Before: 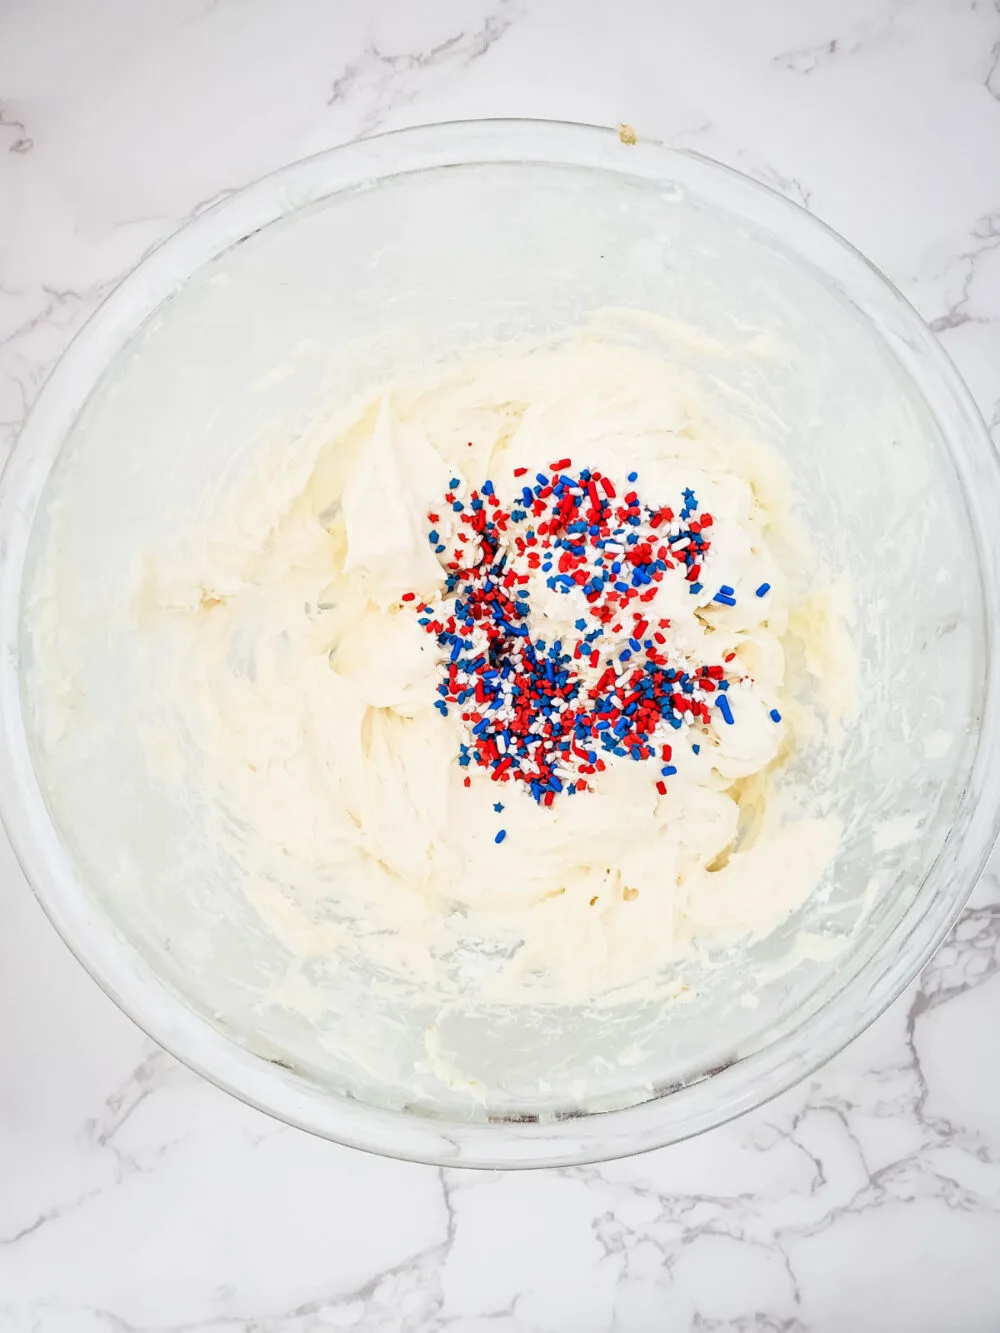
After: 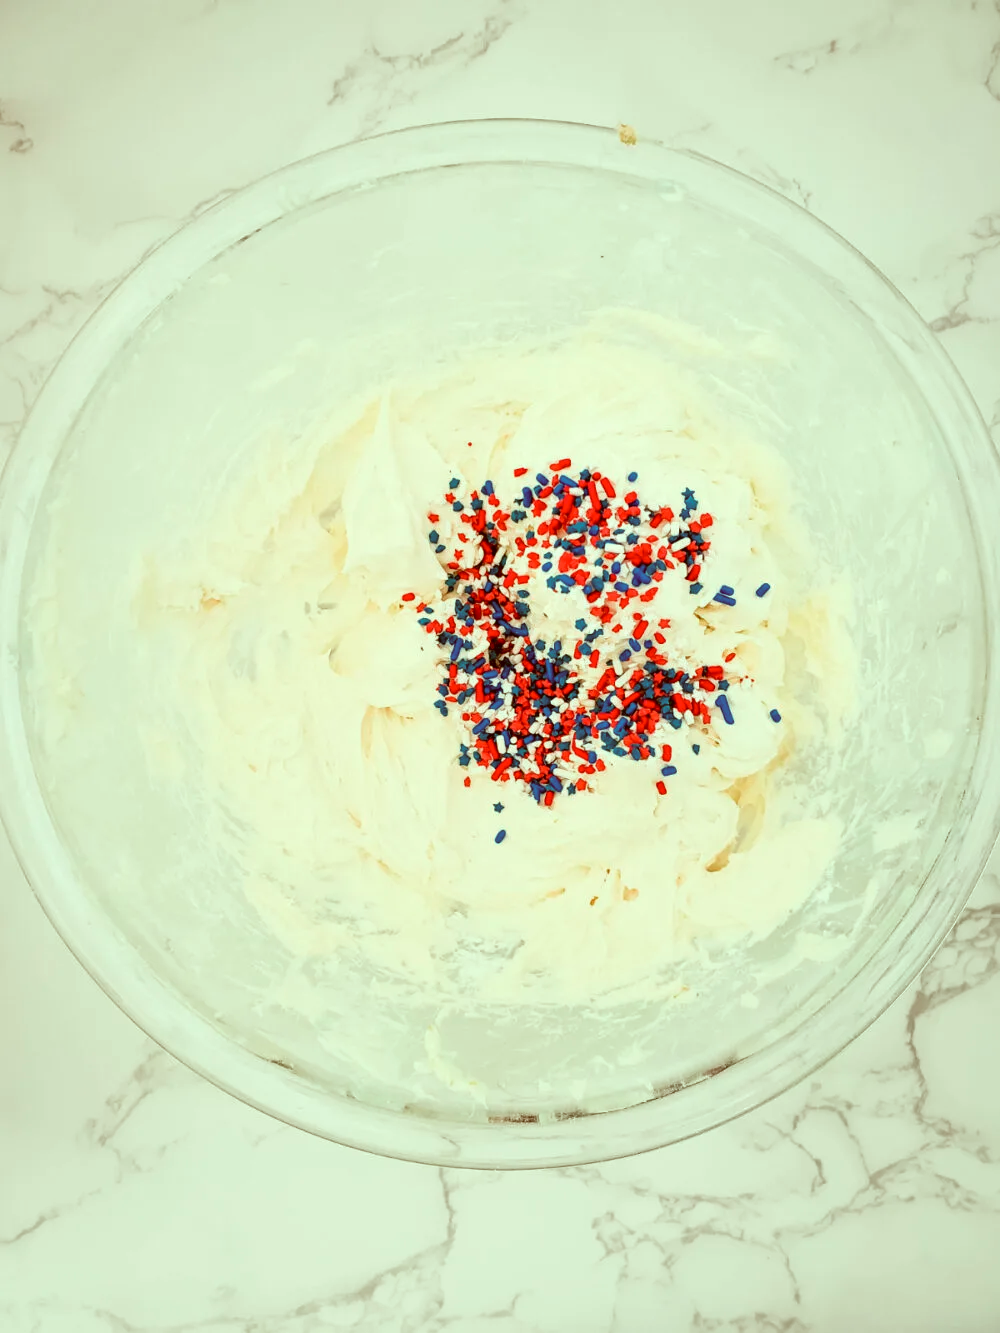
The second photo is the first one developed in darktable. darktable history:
tone equalizer: on, module defaults
white balance: red 1.08, blue 0.791
color correction: highlights a* -14.62, highlights b* -16.22, shadows a* 10.12, shadows b* 29.4
